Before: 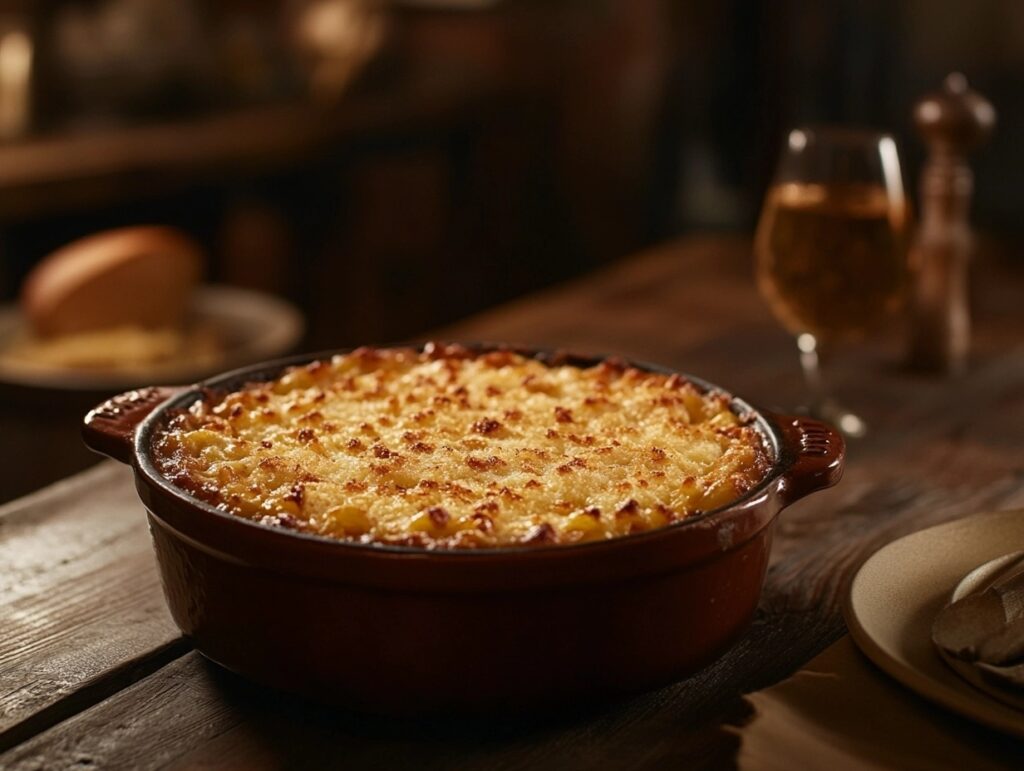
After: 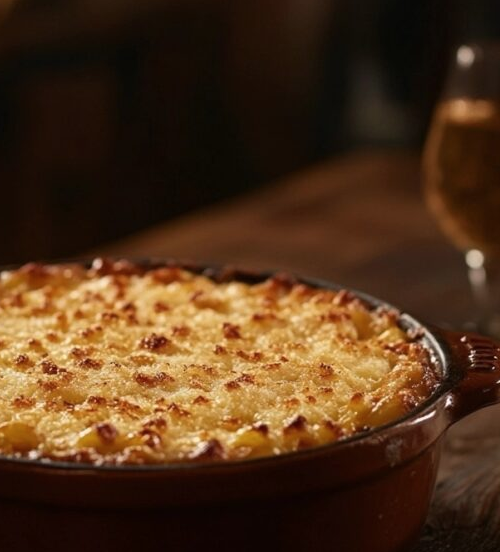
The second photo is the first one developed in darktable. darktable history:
crop: left 32.434%, top 11.001%, right 18.648%, bottom 17.354%
contrast brightness saturation: saturation -0.046
